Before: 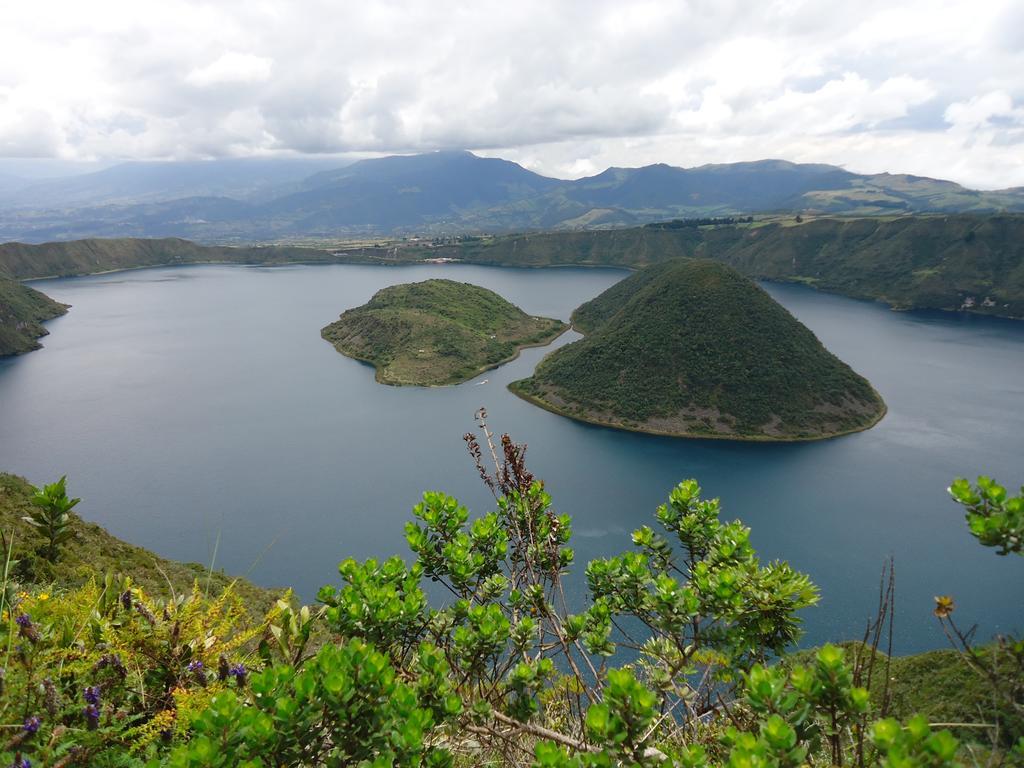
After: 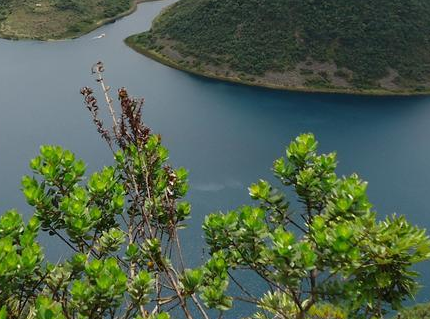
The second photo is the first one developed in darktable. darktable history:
crop: left 37.421%, top 45.06%, right 20.522%, bottom 13.385%
